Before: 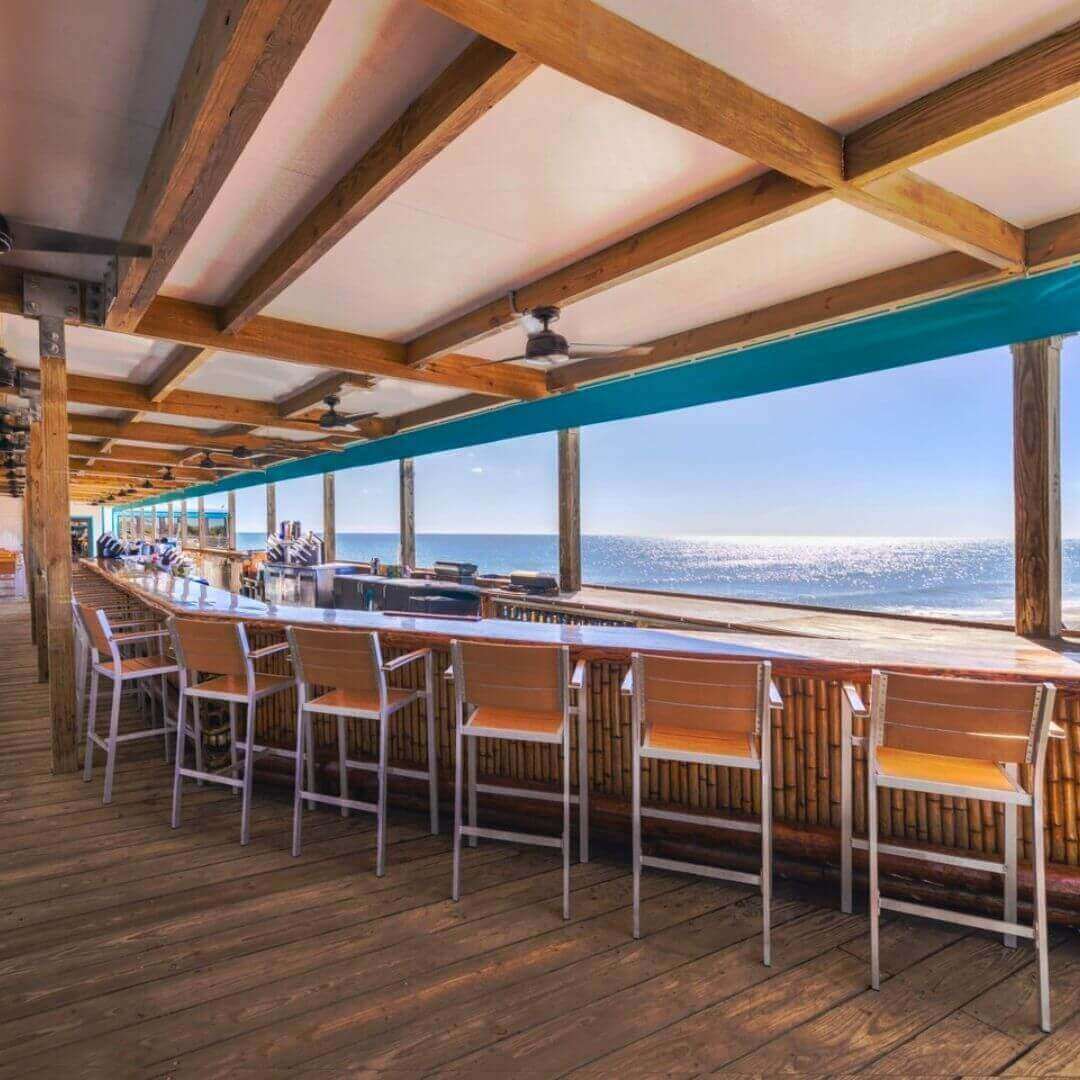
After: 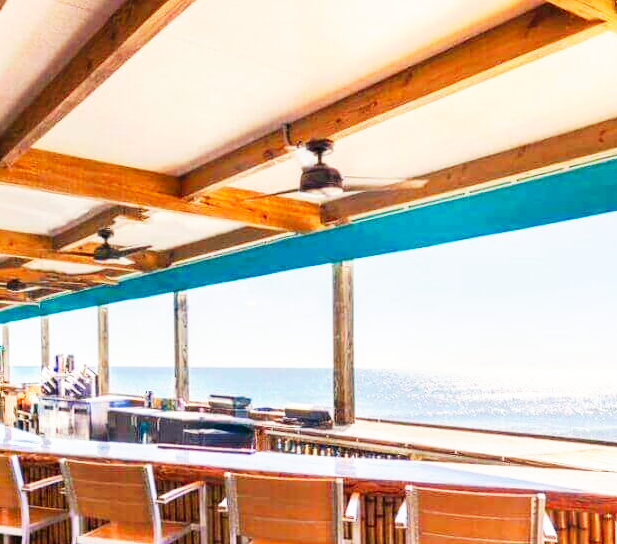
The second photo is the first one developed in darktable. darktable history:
crop: left 20.932%, top 15.471%, right 21.848%, bottom 34.081%
base curve: curves: ch0 [(0, 0) (0.007, 0.004) (0.027, 0.03) (0.046, 0.07) (0.207, 0.54) (0.442, 0.872) (0.673, 0.972) (1, 1)], preserve colors none
white balance: red 1.029, blue 0.92
